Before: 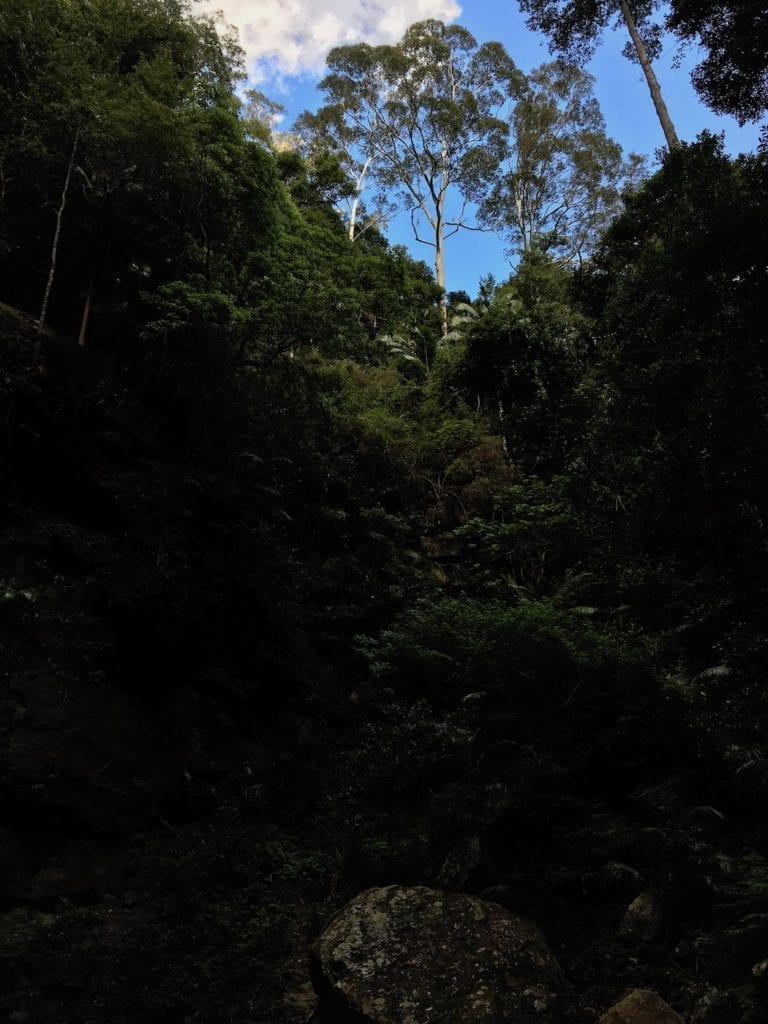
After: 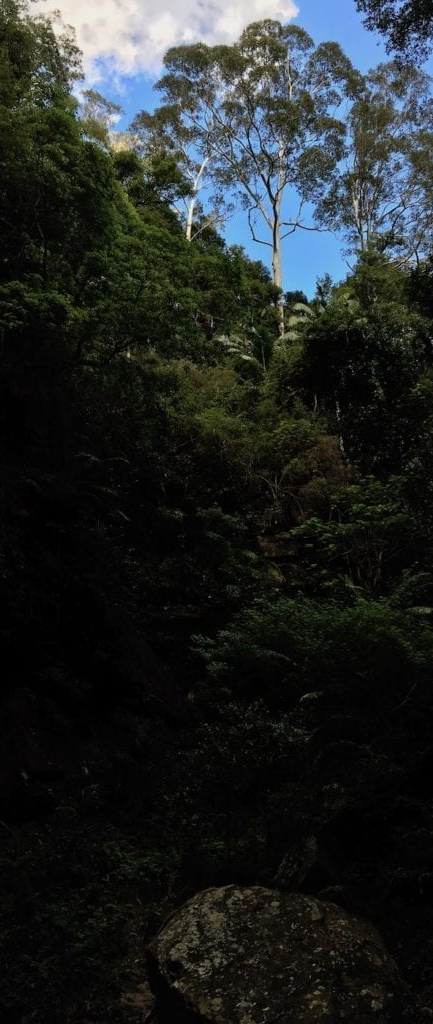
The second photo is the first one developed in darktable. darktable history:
crop: left 21.259%, right 22.304%
